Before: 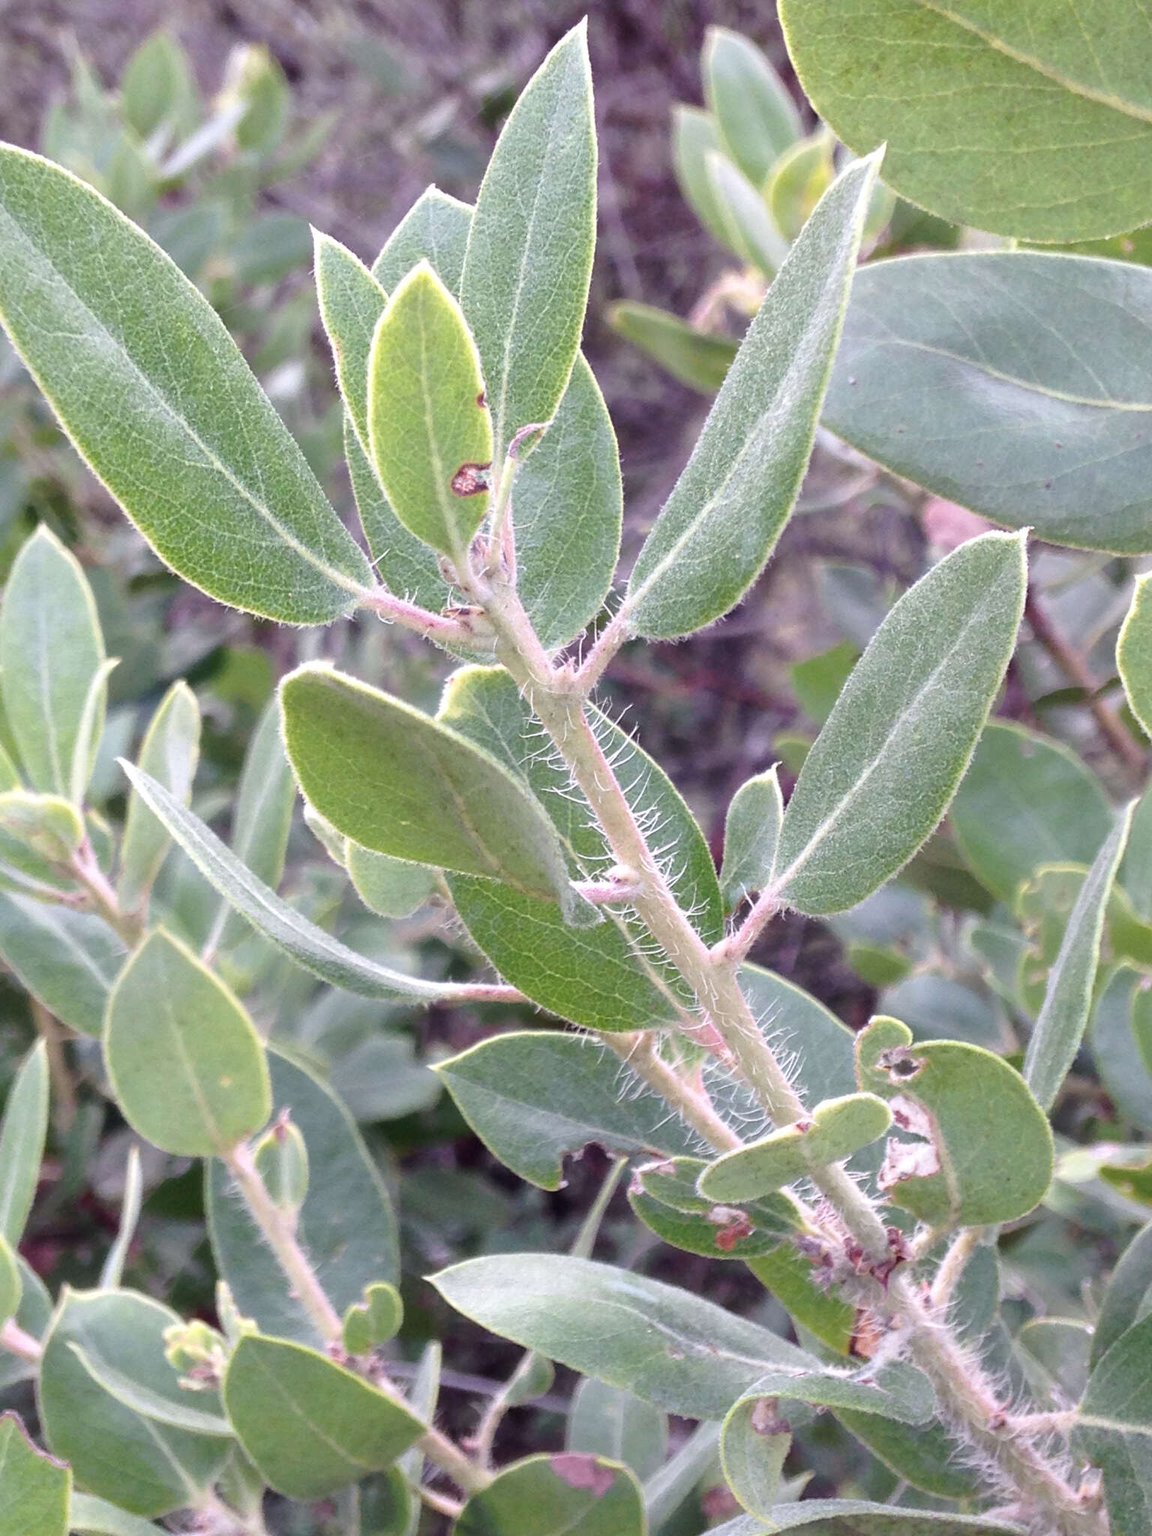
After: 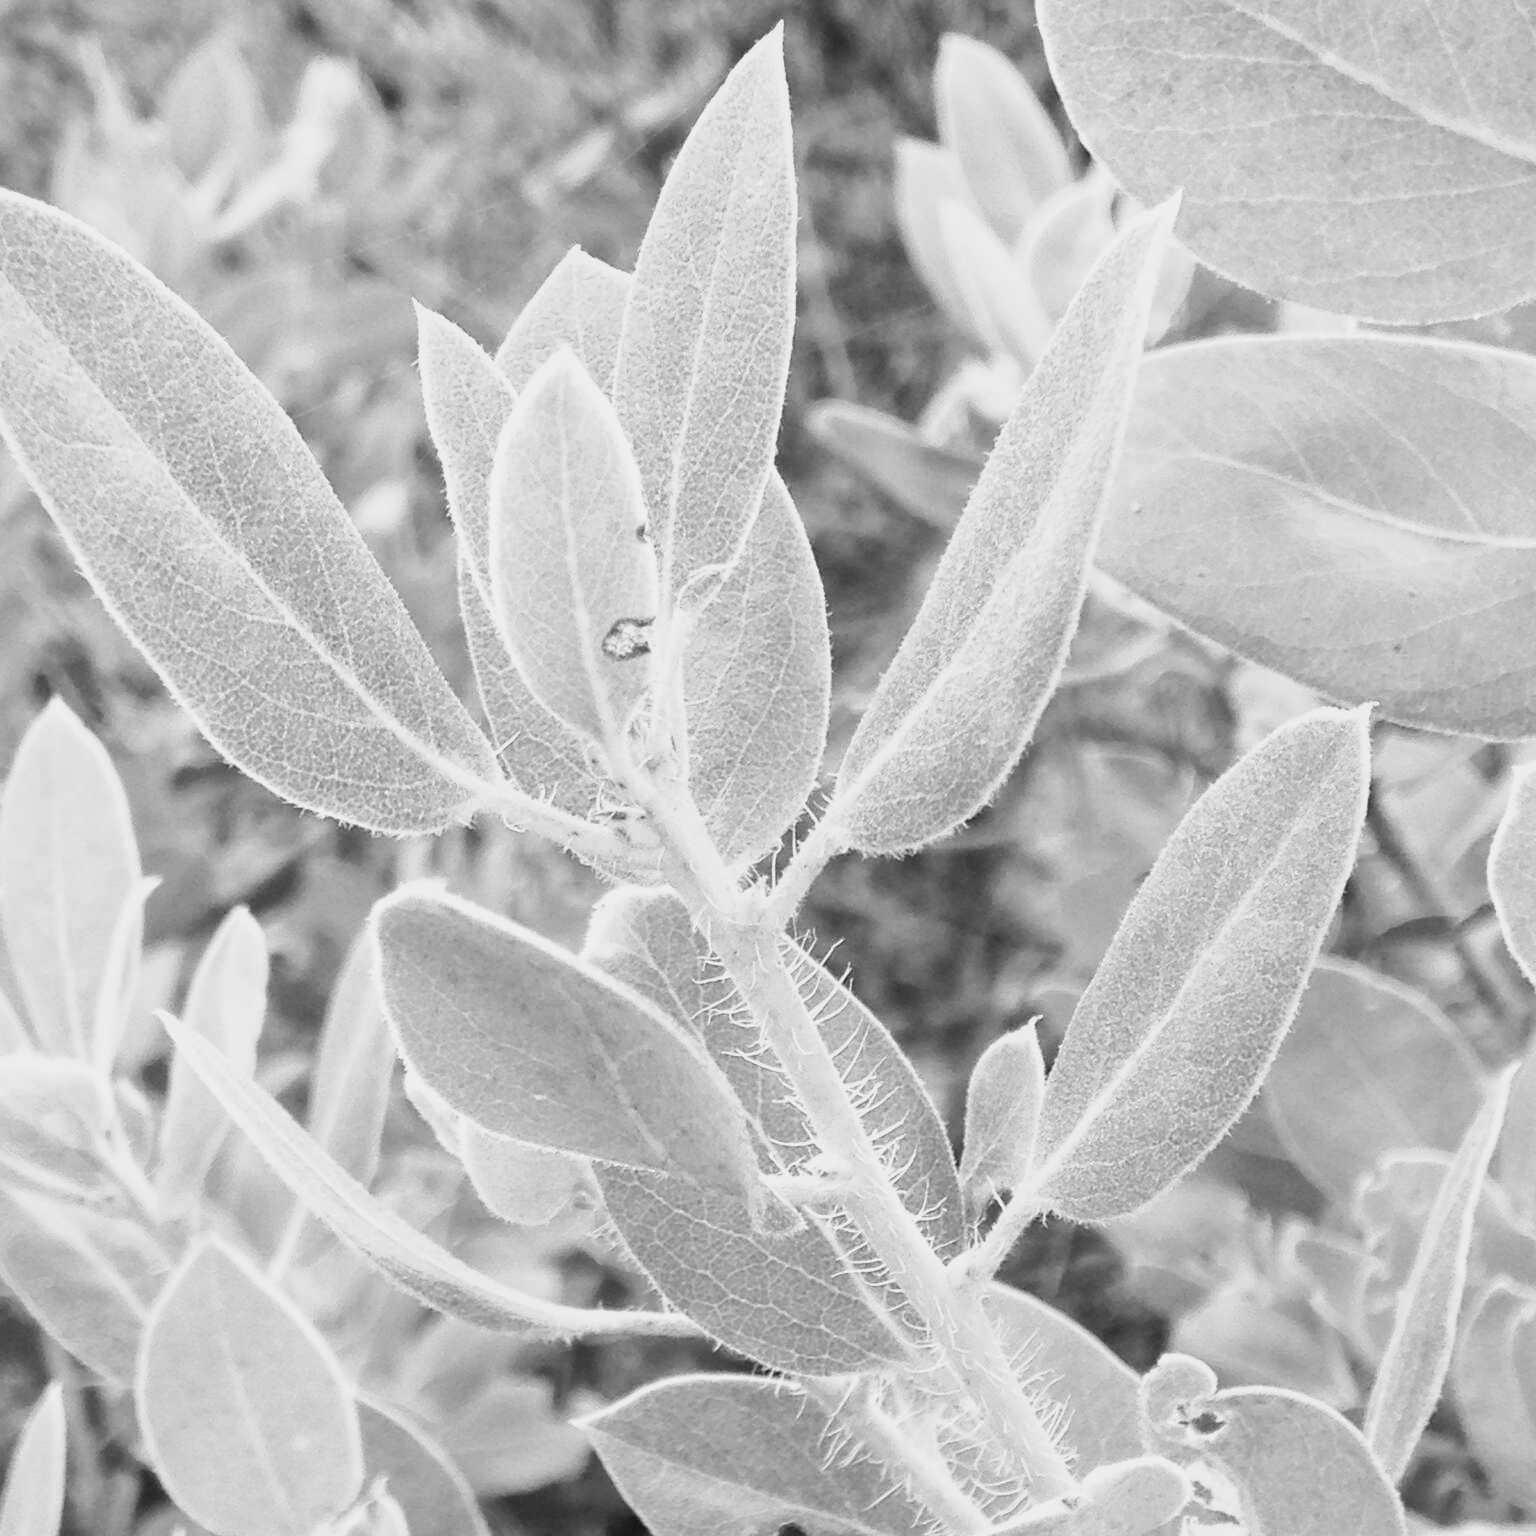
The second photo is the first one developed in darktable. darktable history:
sigmoid: contrast 1.22, skew 0.65
crop: bottom 24.988%
exposure: black level correction 0, exposure 1 EV, compensate exposure bias true, compensate highlight preservation false
monochrome: a 30.25, b 92.03
